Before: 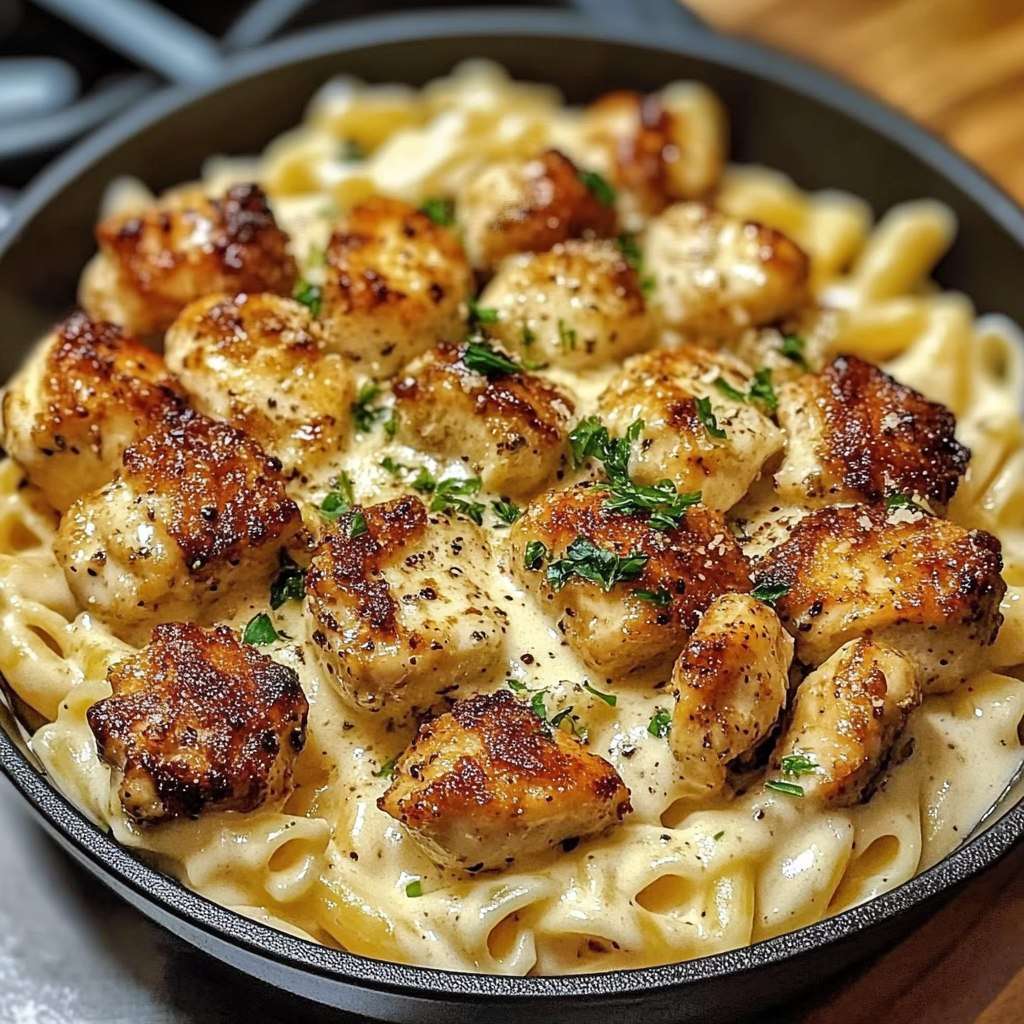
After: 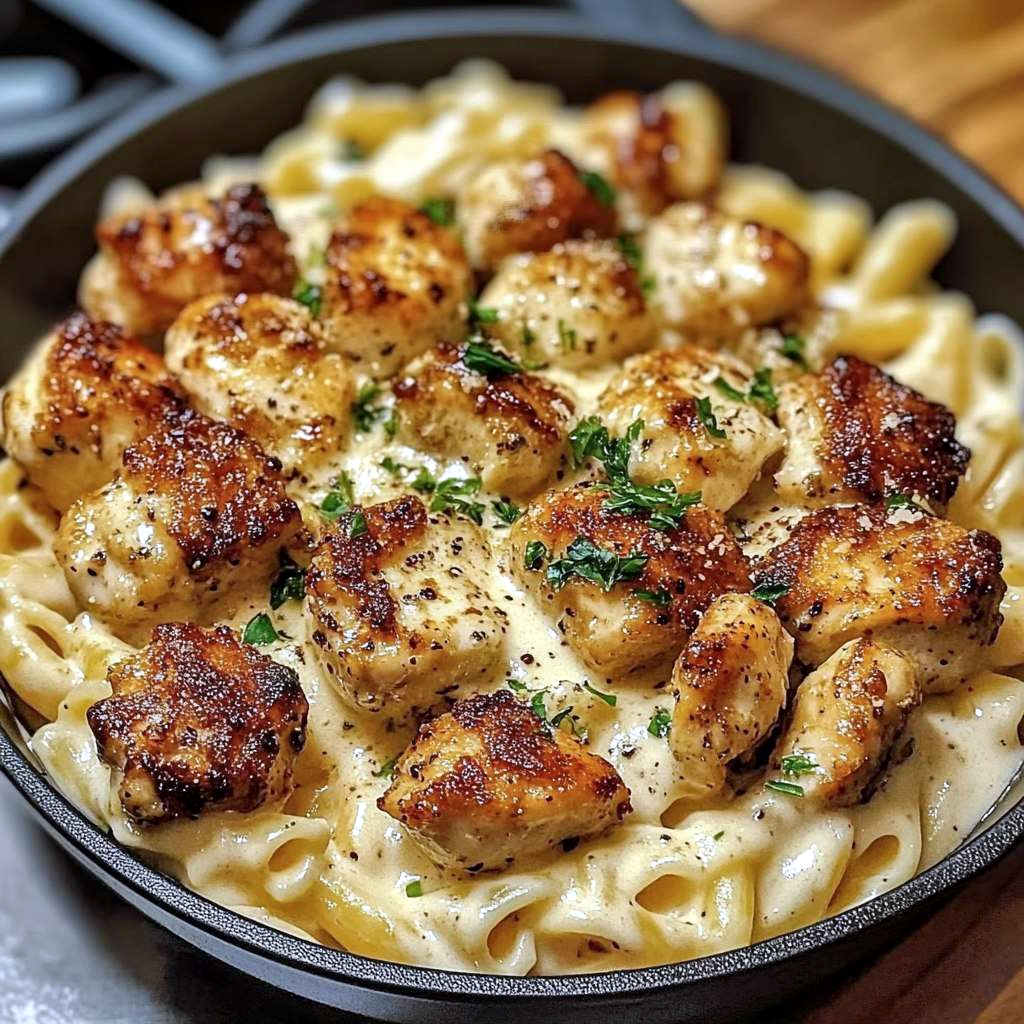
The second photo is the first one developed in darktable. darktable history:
local contrast: mode bilateral grid, contrast 20, coarseness 50, detail 120%, midtone range 0.2
color calibration: illuminant as shot in camera, x 0.358, y 0.373, temperature 4628.91 K
